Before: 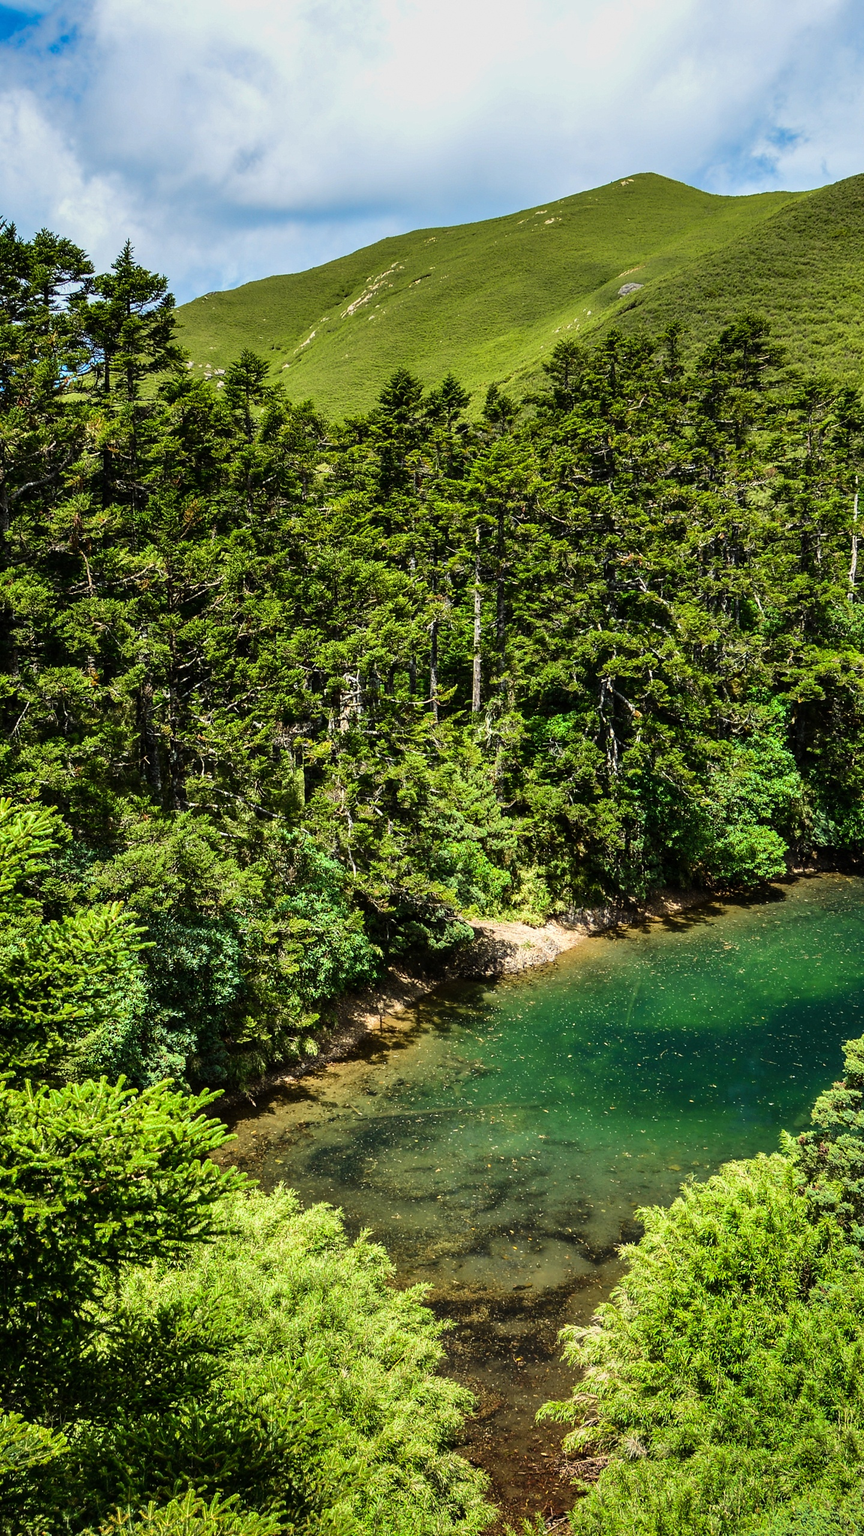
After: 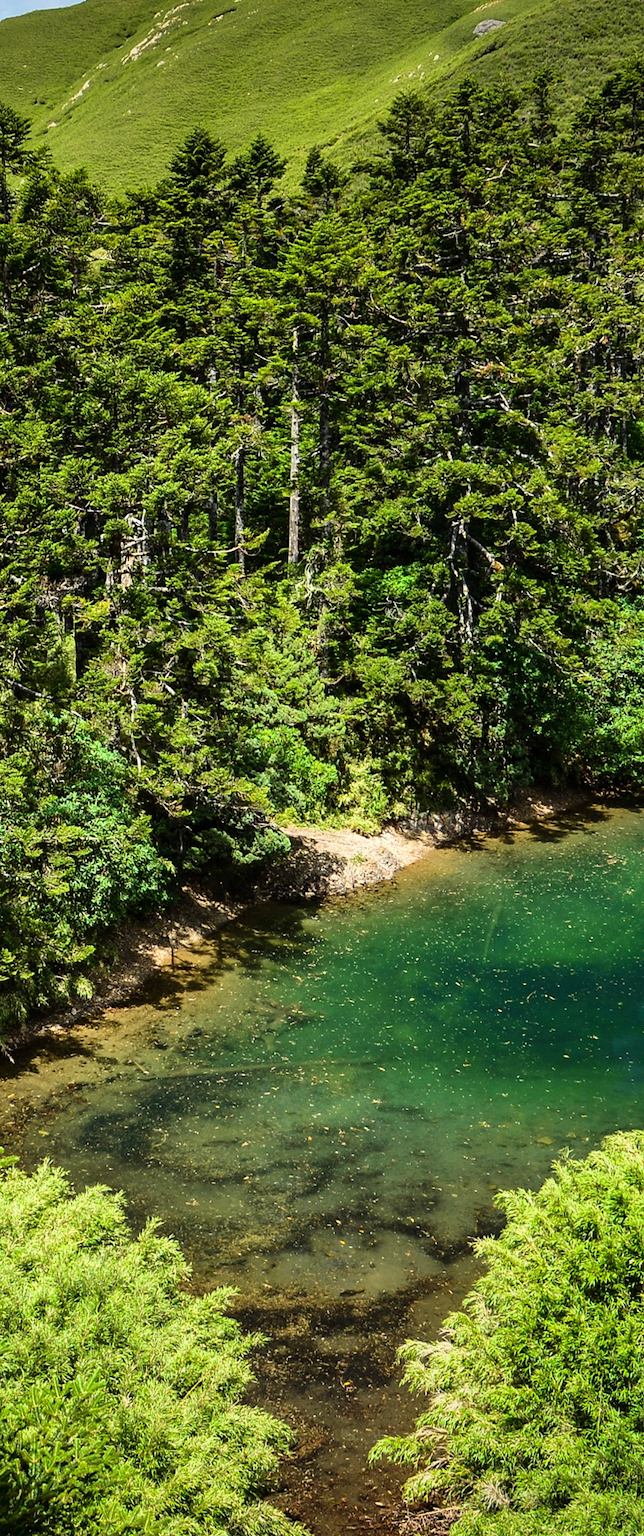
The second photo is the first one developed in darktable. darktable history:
crop and rotate: left 28.374%, top 17.425%, right 12.79%, bottom 3.663%
levels: mode automatic, levels [0, 0.43, 0.984]
